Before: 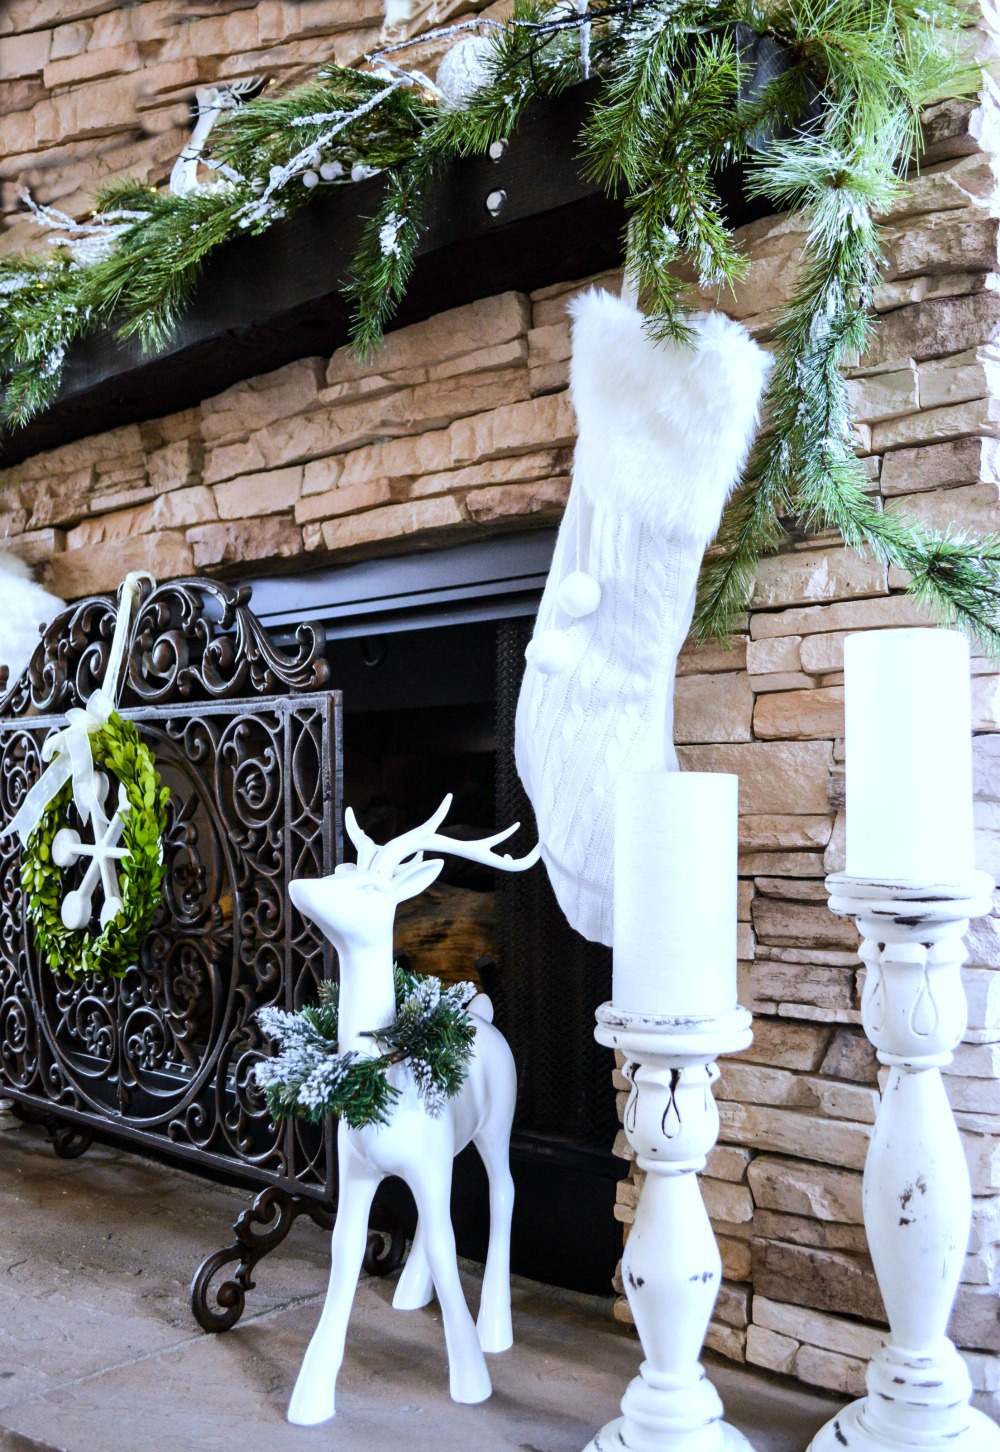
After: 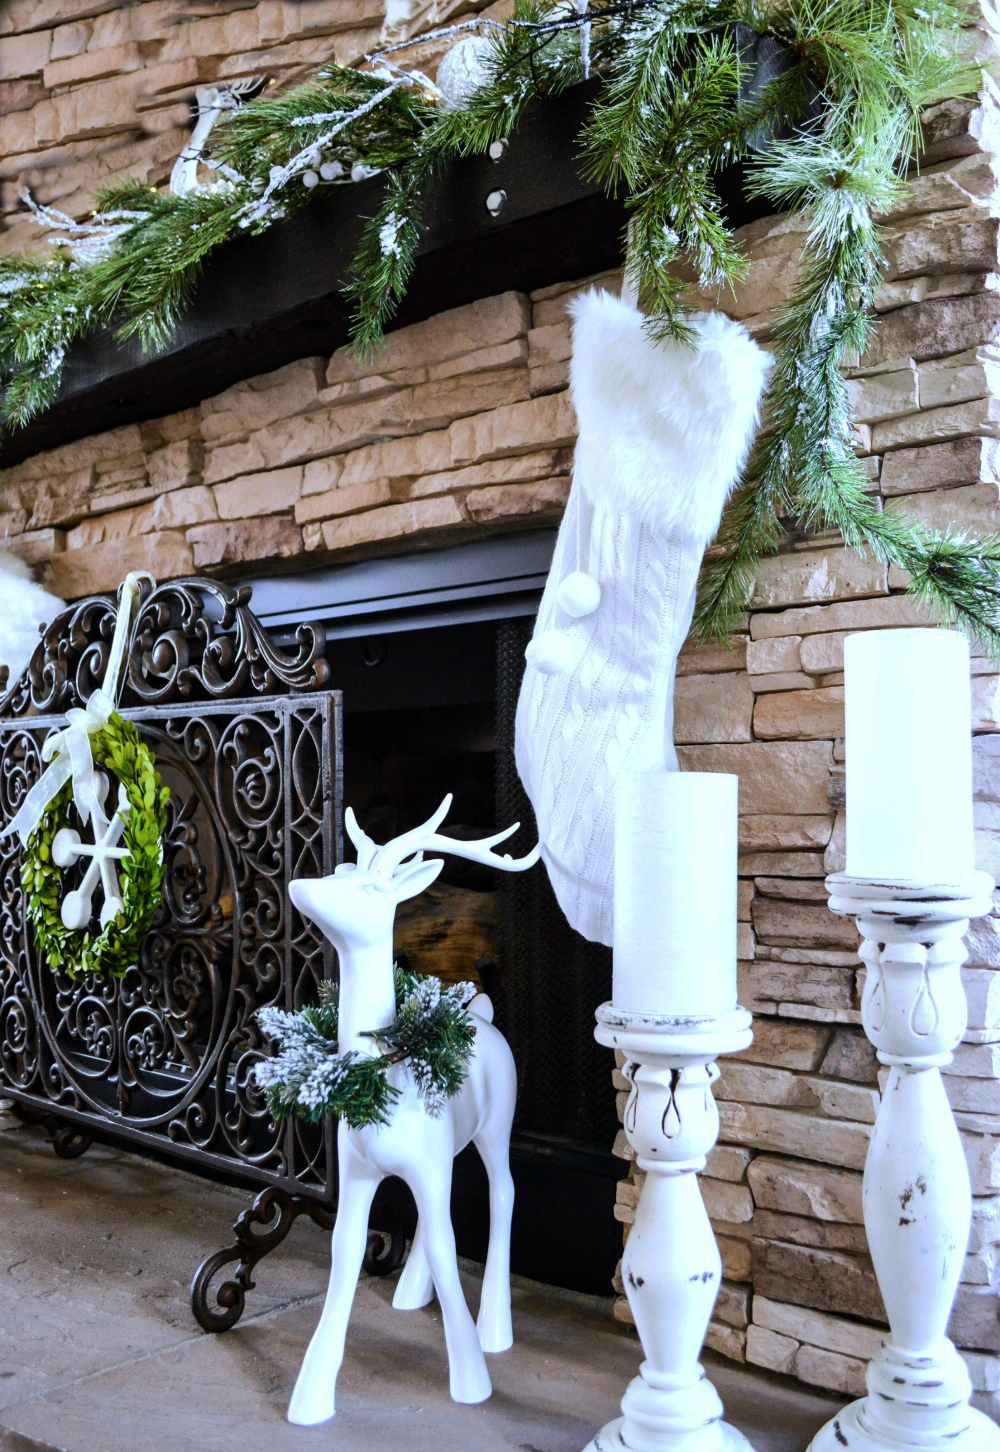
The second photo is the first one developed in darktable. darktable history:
shadows and highlights: shadows 32.3, highlights -32.54, highlights color adjustment 51.98%, soften with gaussian
base curve: curves: ch0 [(0, 0) (0.74, 0.67) (1, 1)], preserve colors none
